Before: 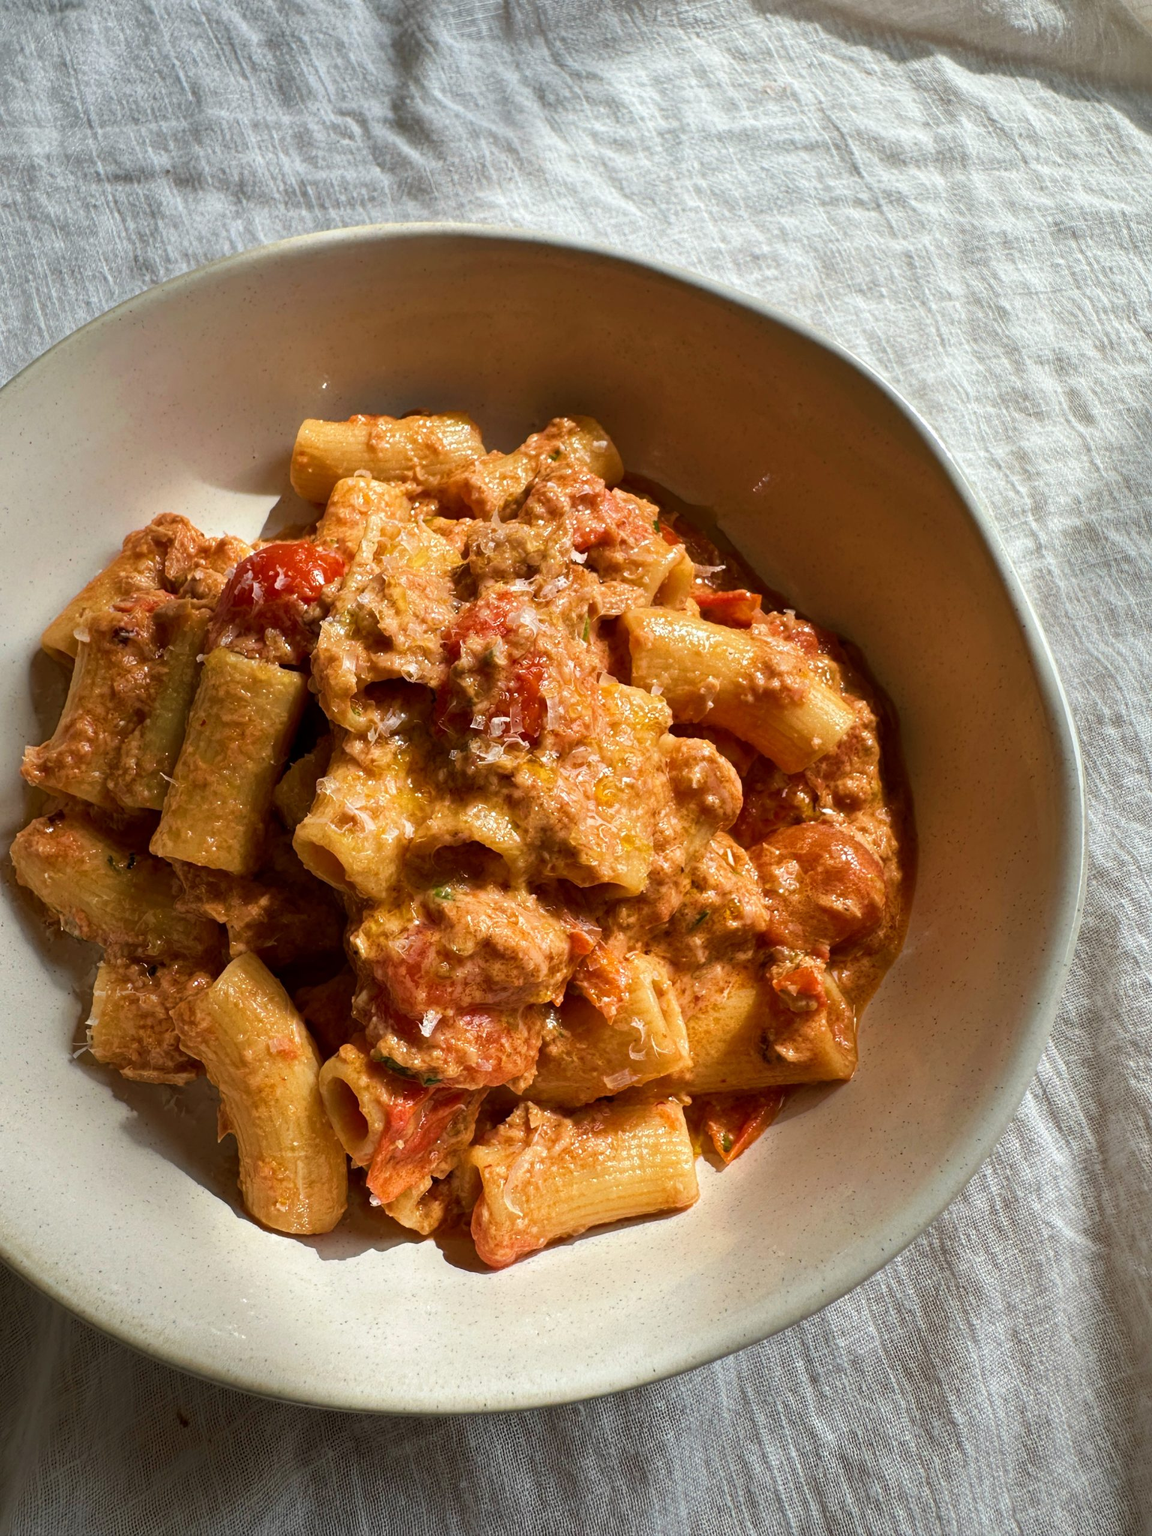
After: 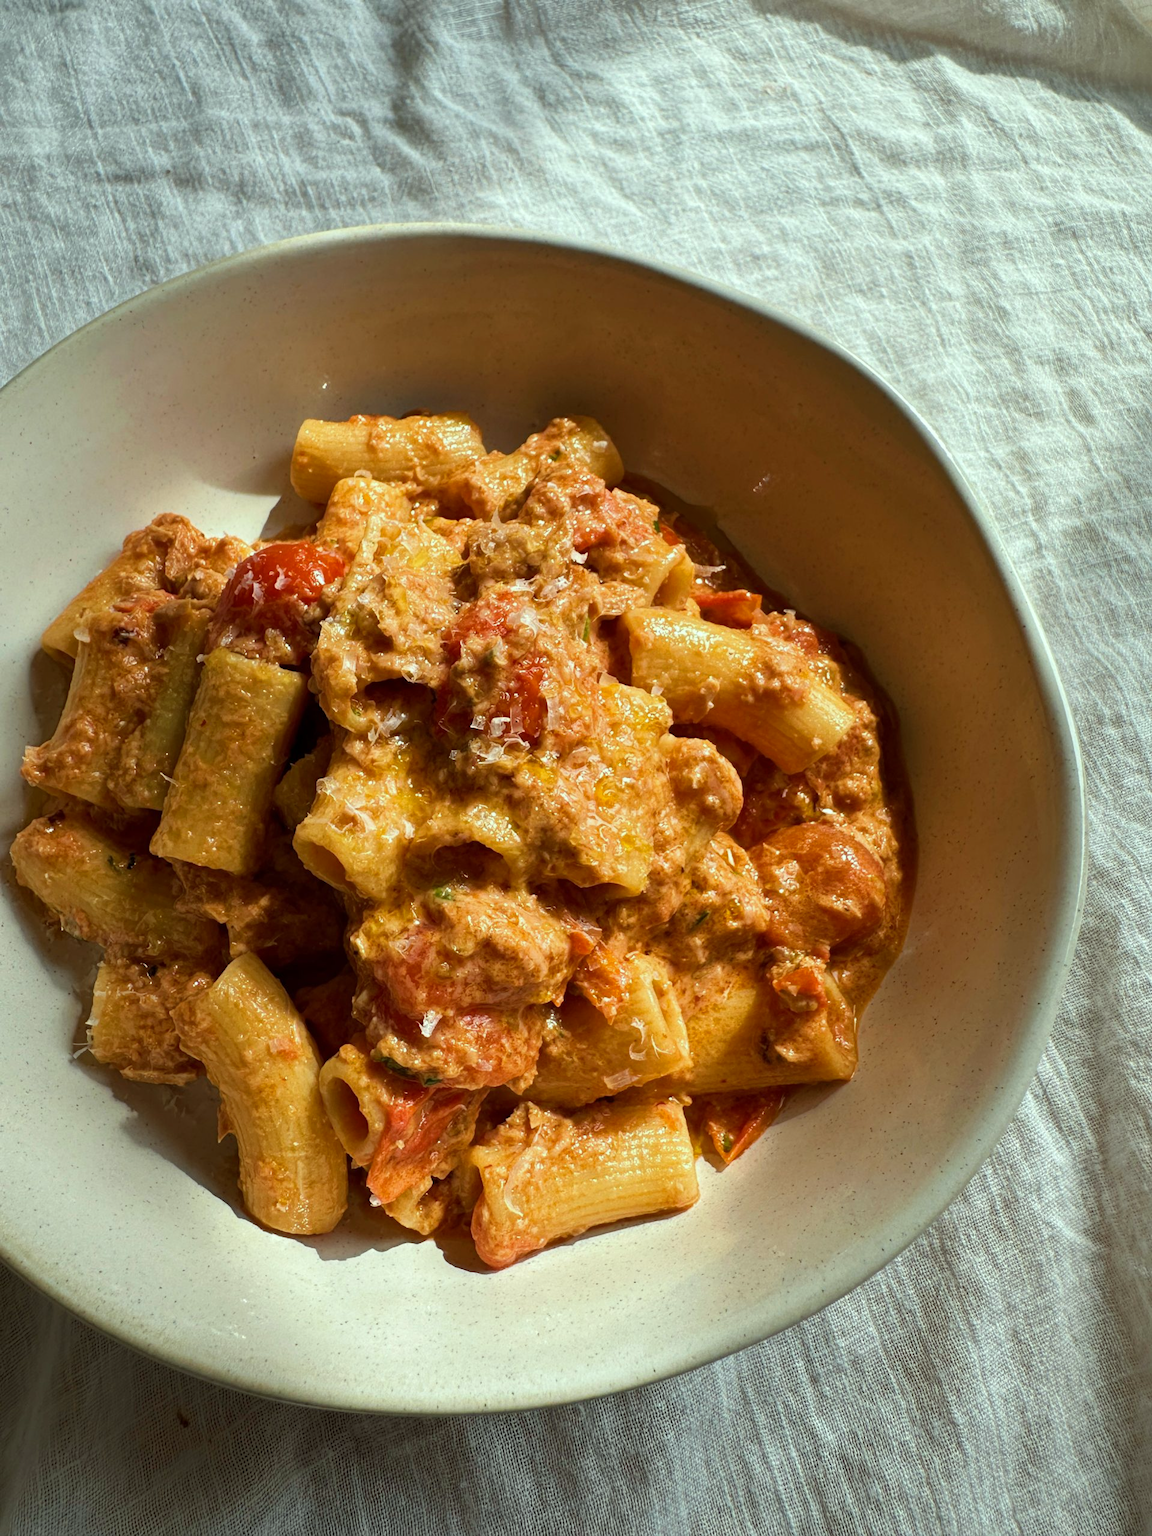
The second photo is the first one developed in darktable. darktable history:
color correction: highlights a* -8.01, highlights b* 3.17
